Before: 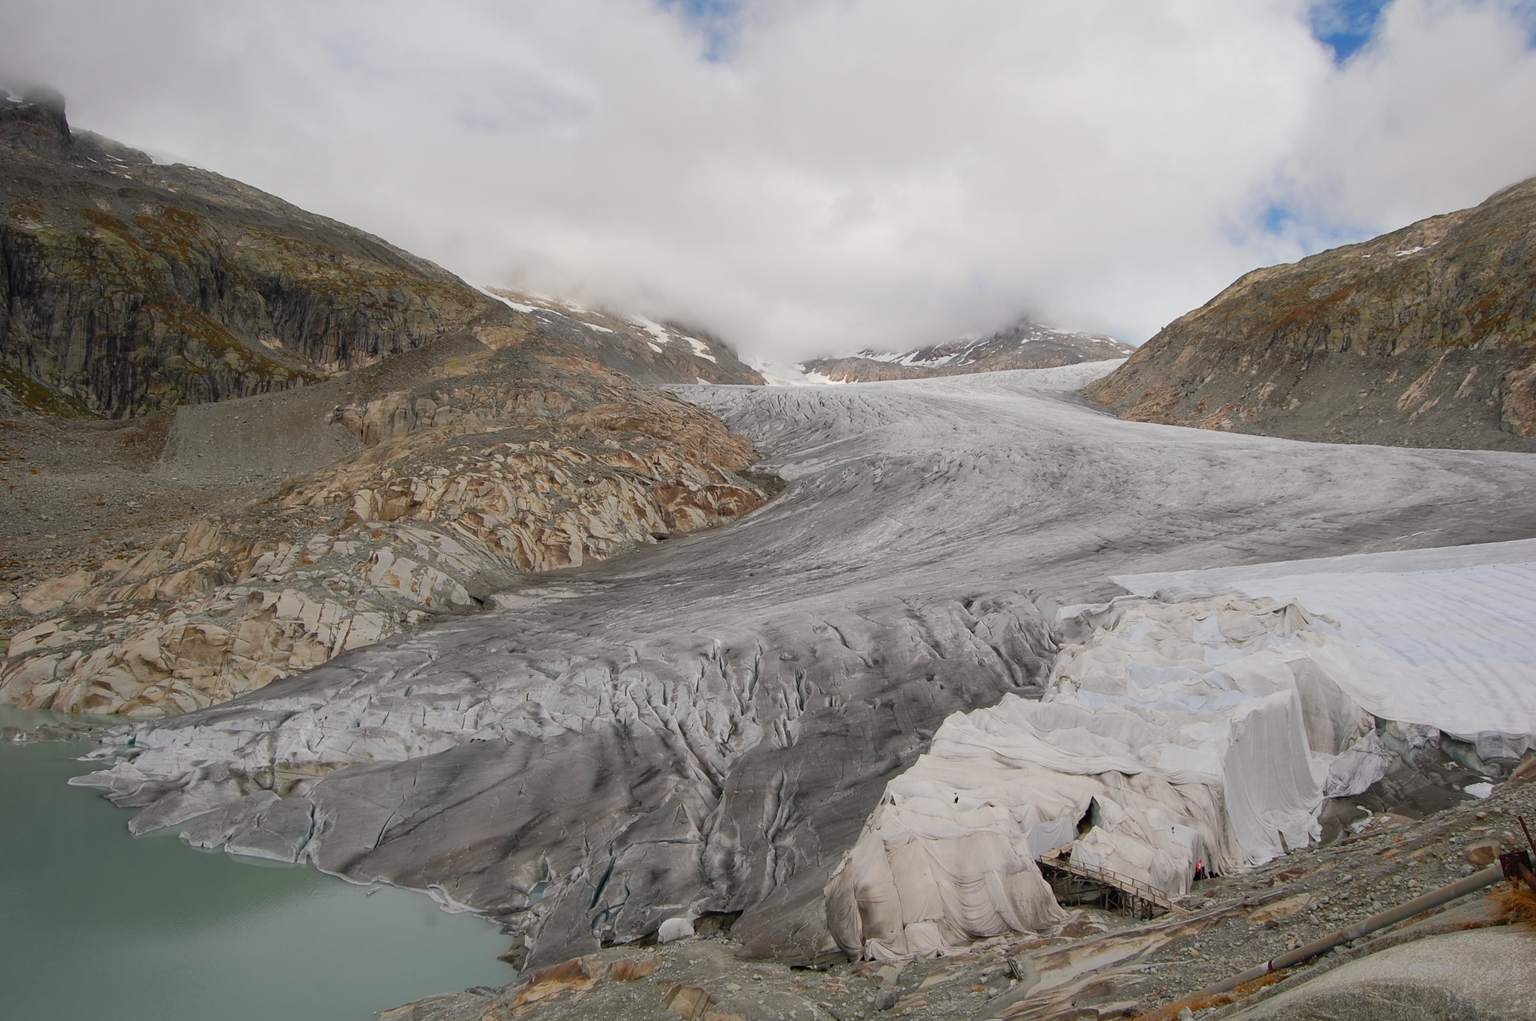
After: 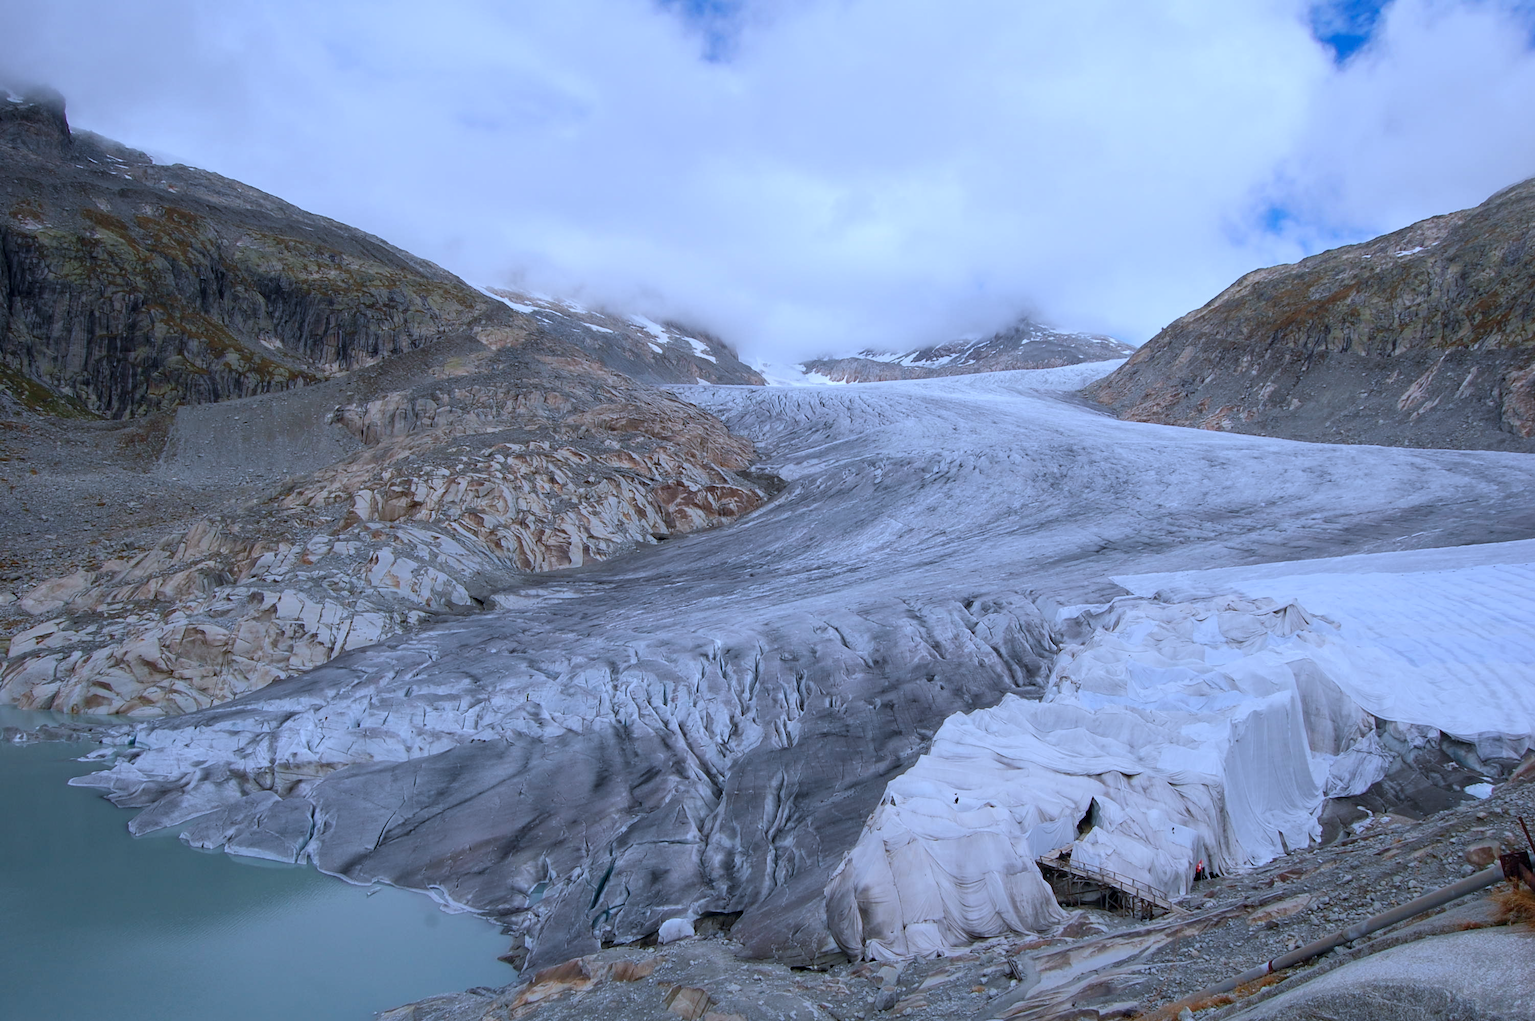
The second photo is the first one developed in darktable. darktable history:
color calibration: illuminant as shot in camera, adaptation linear Bradford (ICC v4), x 0.406, y 0.405, temperature 3570.35 K, saturation algorithm version 1 (2020)
local contrast: highlights 100%, shadows 100%, detail 120%, midtone range 0.2
